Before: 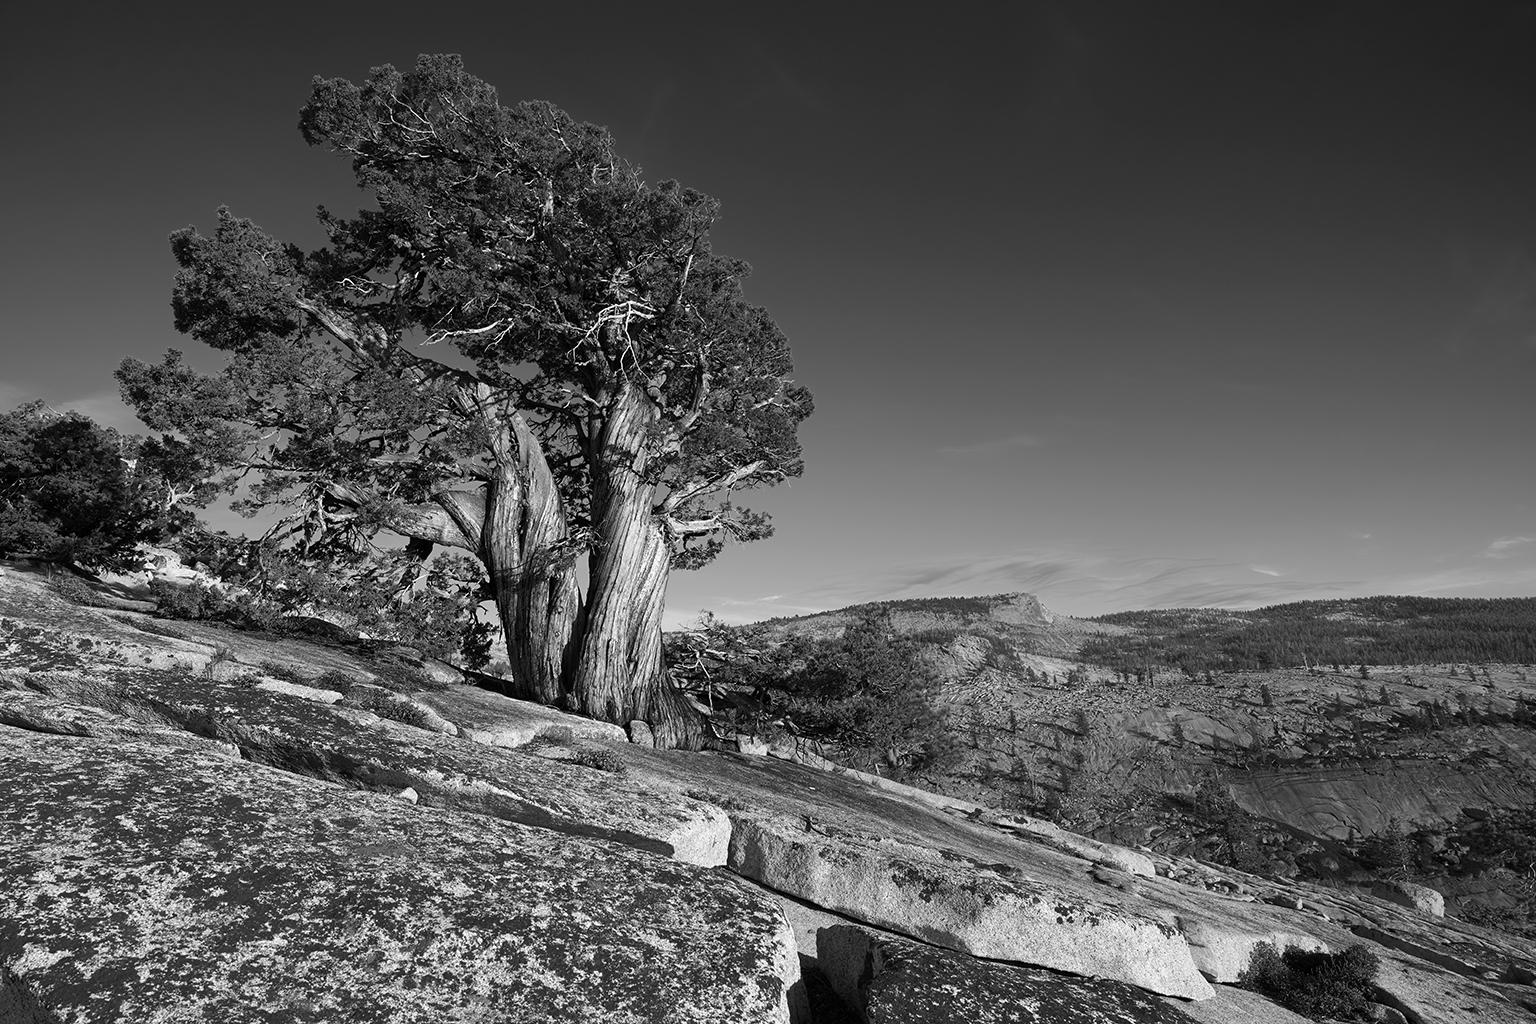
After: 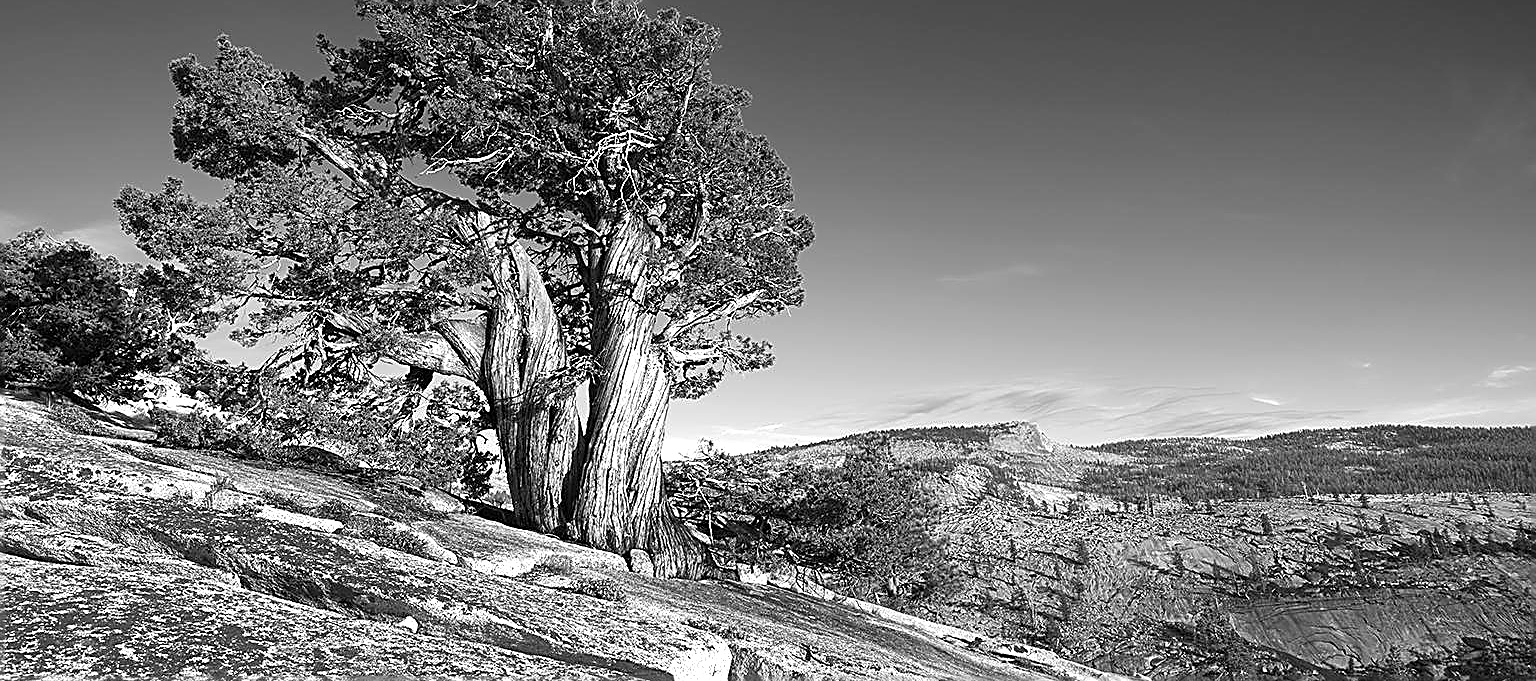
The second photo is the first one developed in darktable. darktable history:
crop: top 16.727%, bottom 16.727%
sharpen: radius 1.685, amount 1.294
exposure: exposure 0.943 EV, compensate highlight preservation false
